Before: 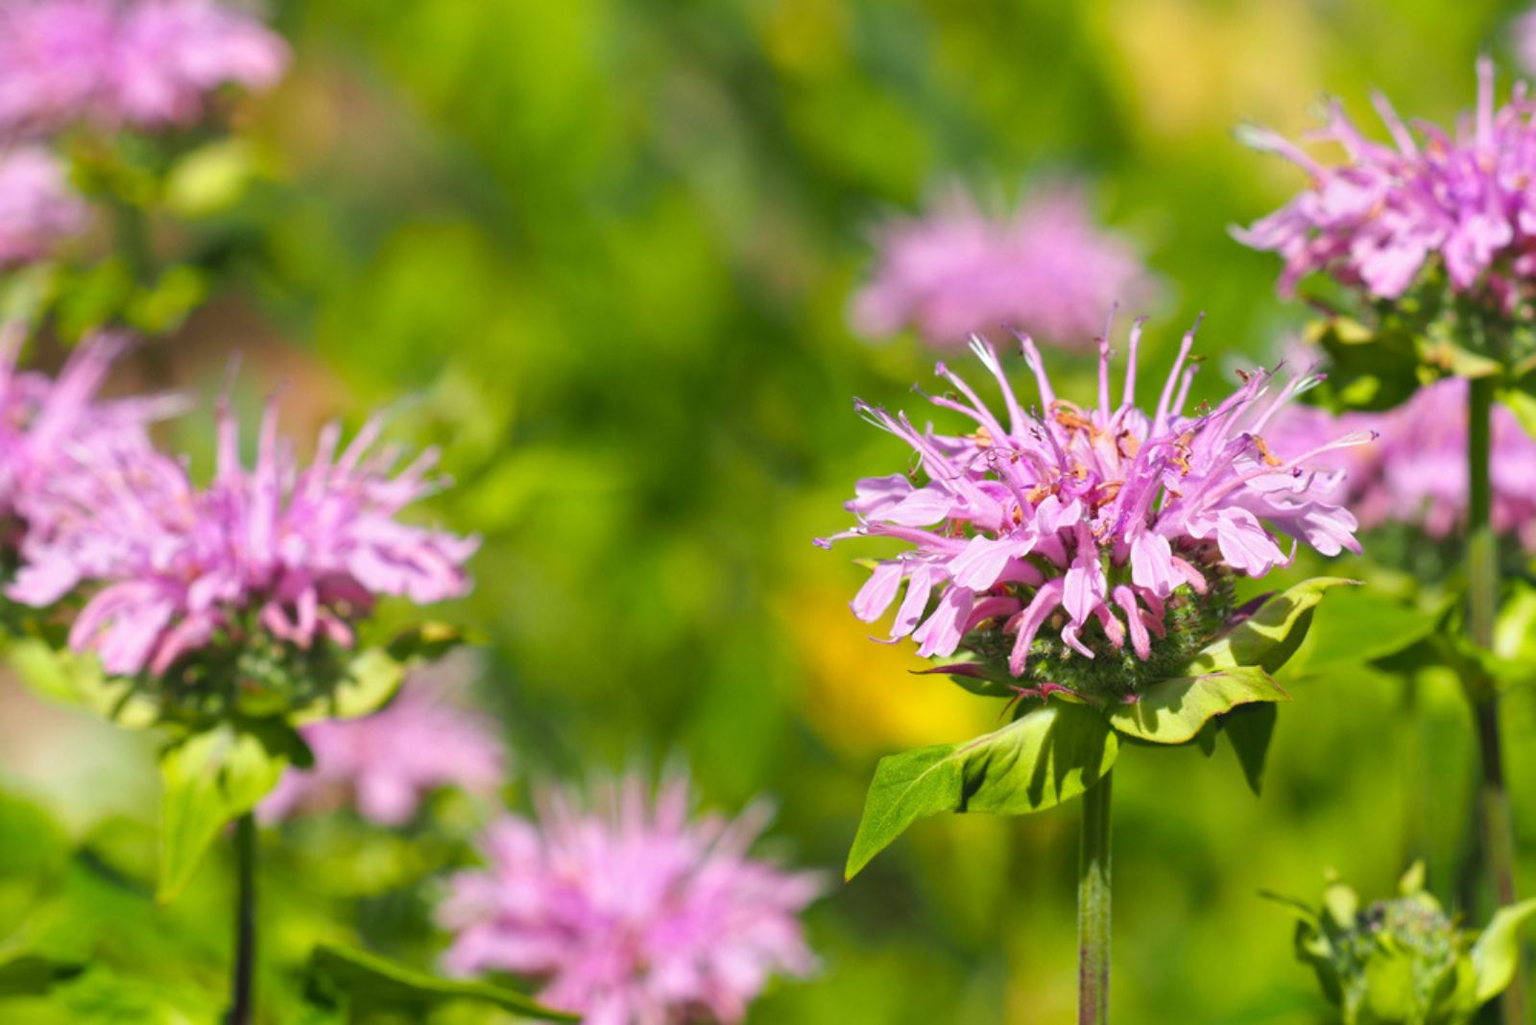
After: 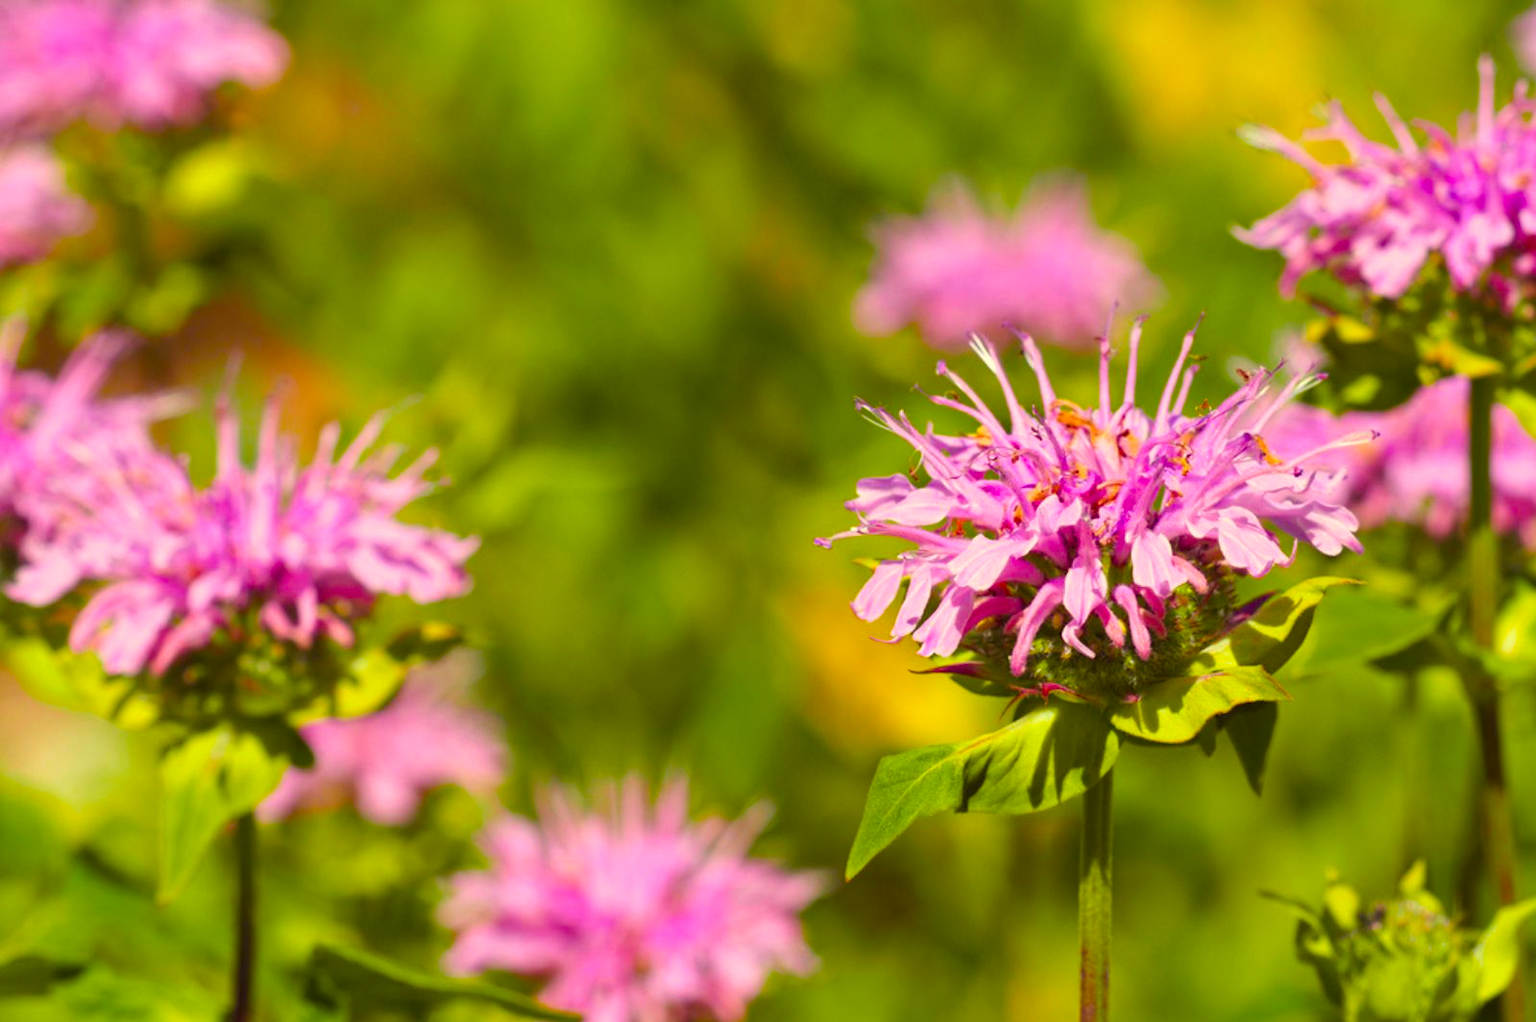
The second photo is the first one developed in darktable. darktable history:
color correction: highlights a* 1.37, highlights b* 18.31
crop: top 0.115%, bottom 0.176%
color balance rgb: shadows lift › luminance 0.508%, shadows lift › chroma 6.834%, shadows lift › hue 300.25°, power › chroma 1.04%, power › hue 27.43°, perceptual saturation grading › global saturation 30.269%, global vibrance 20%
